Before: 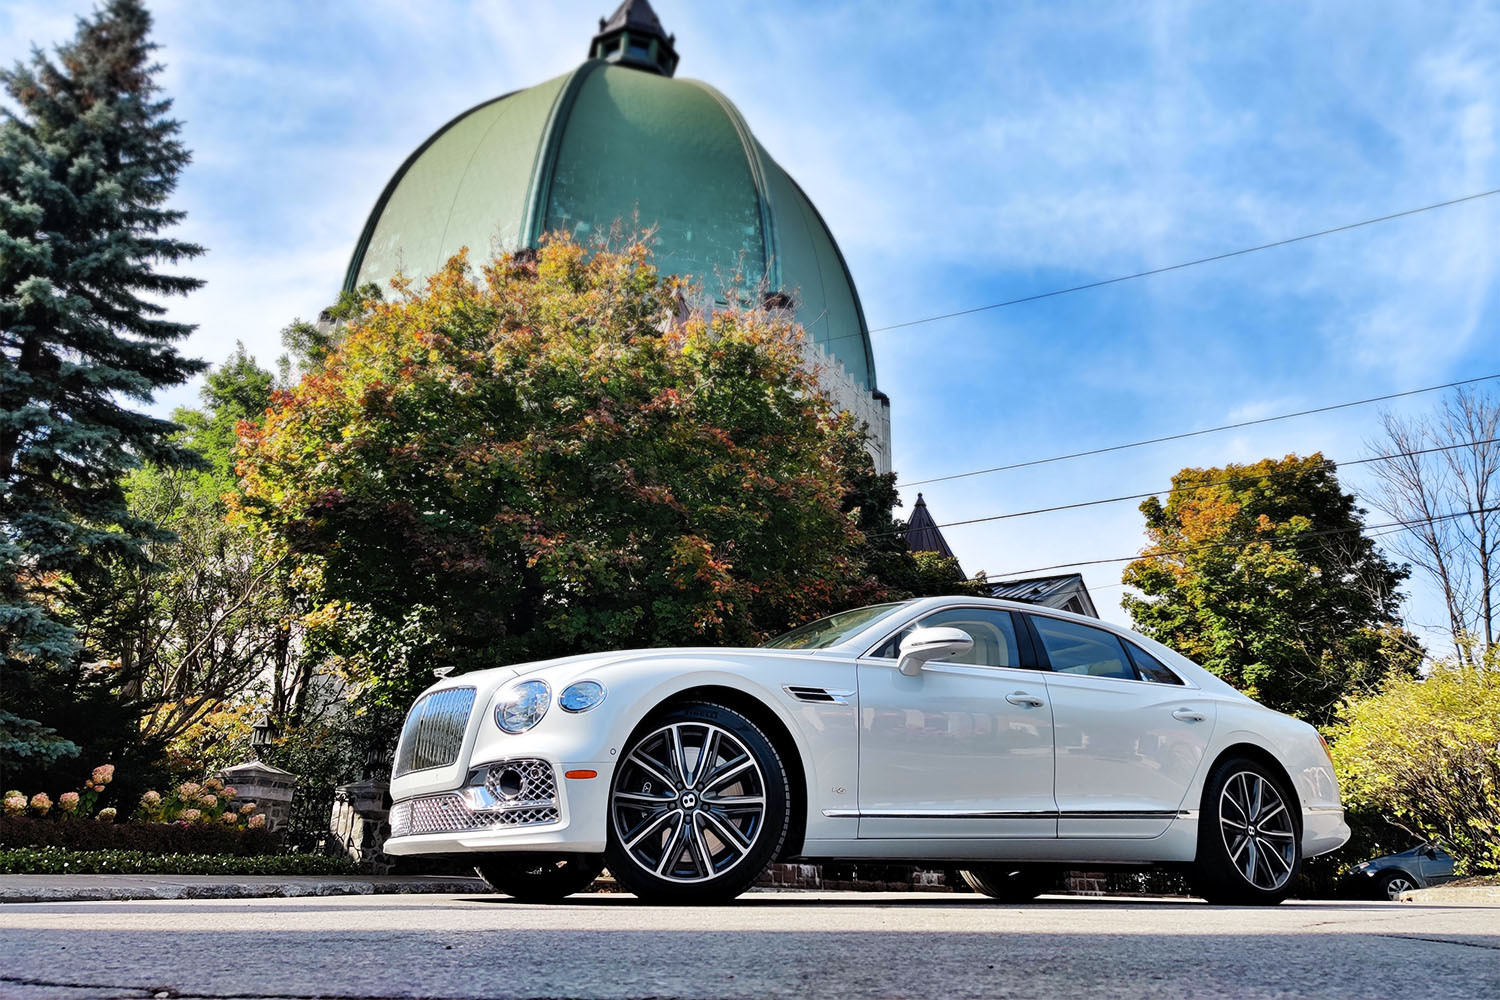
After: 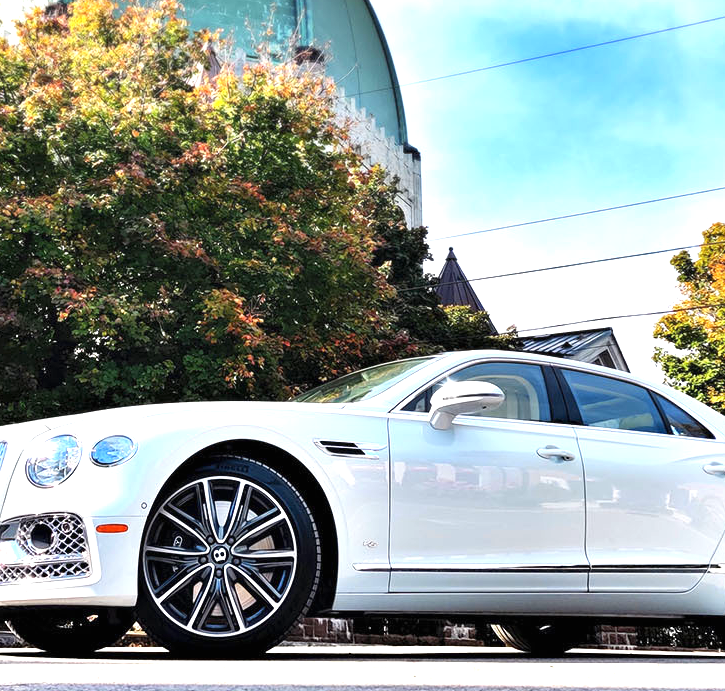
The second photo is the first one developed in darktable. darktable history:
crop: left 31.326%, top 24.64%, right 20.278%, bottom 6.226%
exposure: black level correction 0, exposure 0.949 EV, compensate exposure bias true, compensate highlight preservation false
